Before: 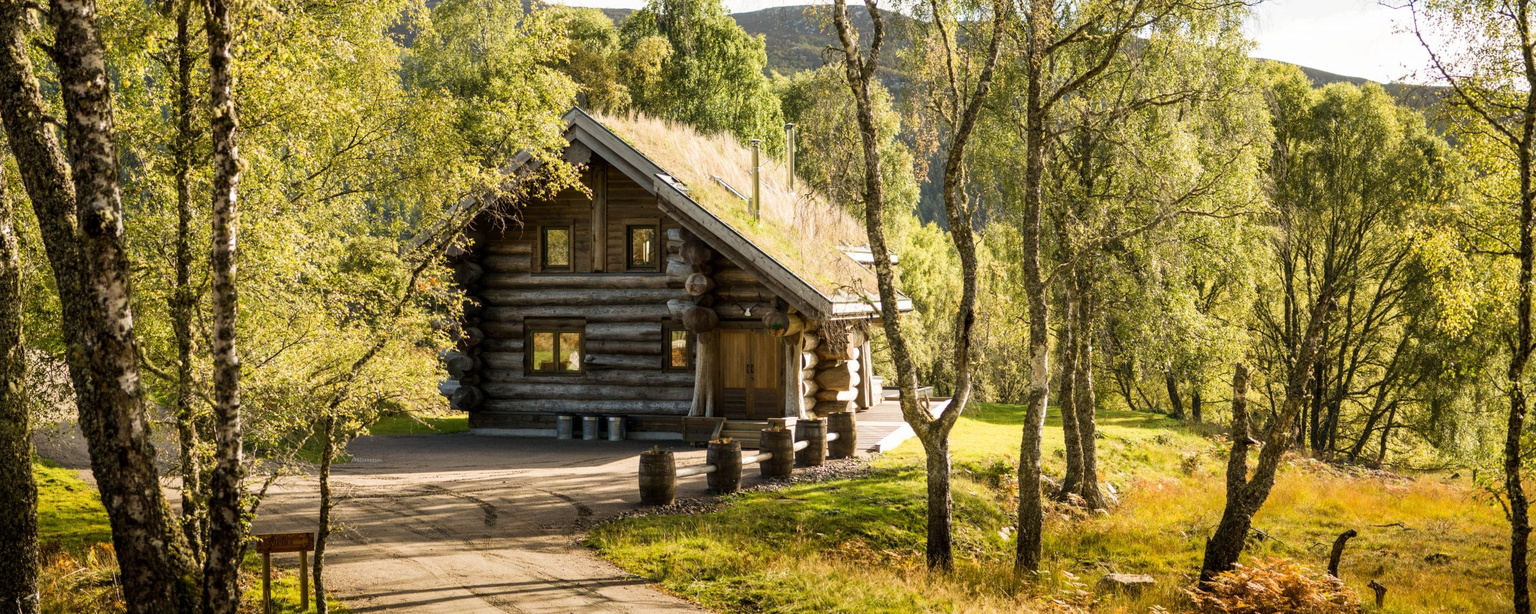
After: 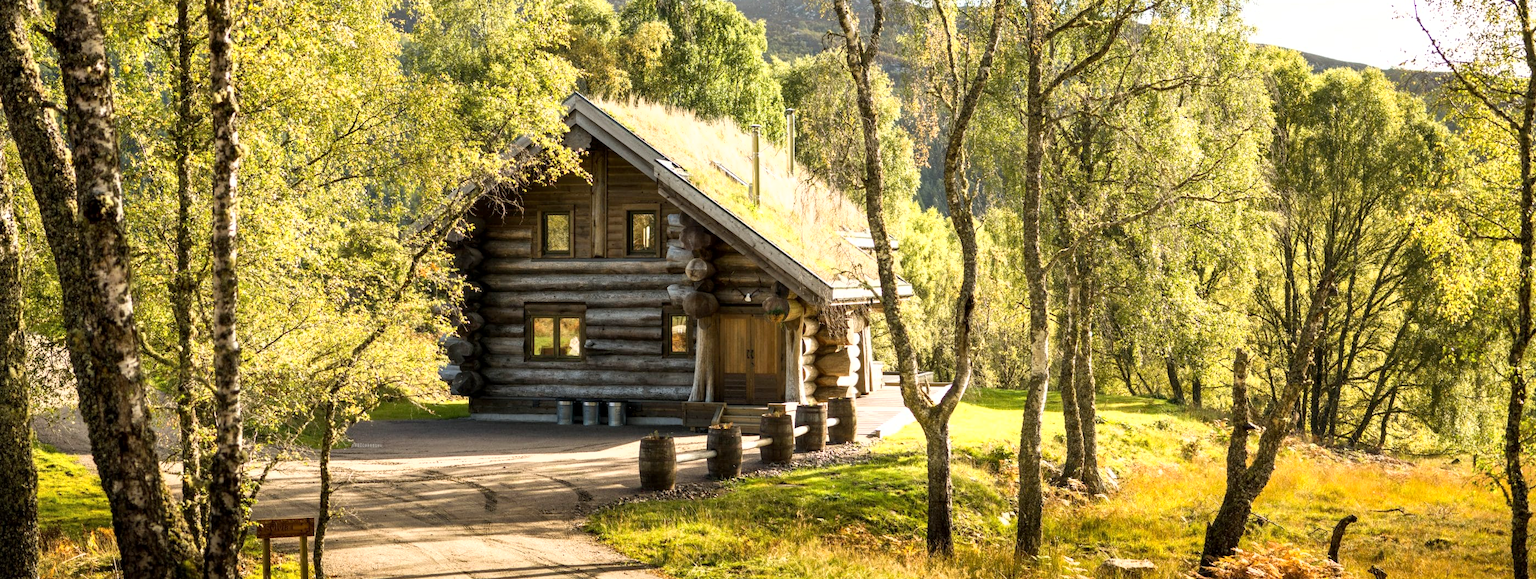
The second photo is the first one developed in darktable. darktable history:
crop and rotate: top 2.479%, bottom 3.018%
exposure: black level correction 0.001, exposure 0.5 EV, compensate exposure bias true, compensate highlight preservation false
shadows and highlights: radius 125.46, shadows 30.51, highlights -30.51, low approximation 0.01, soften with gaussian
